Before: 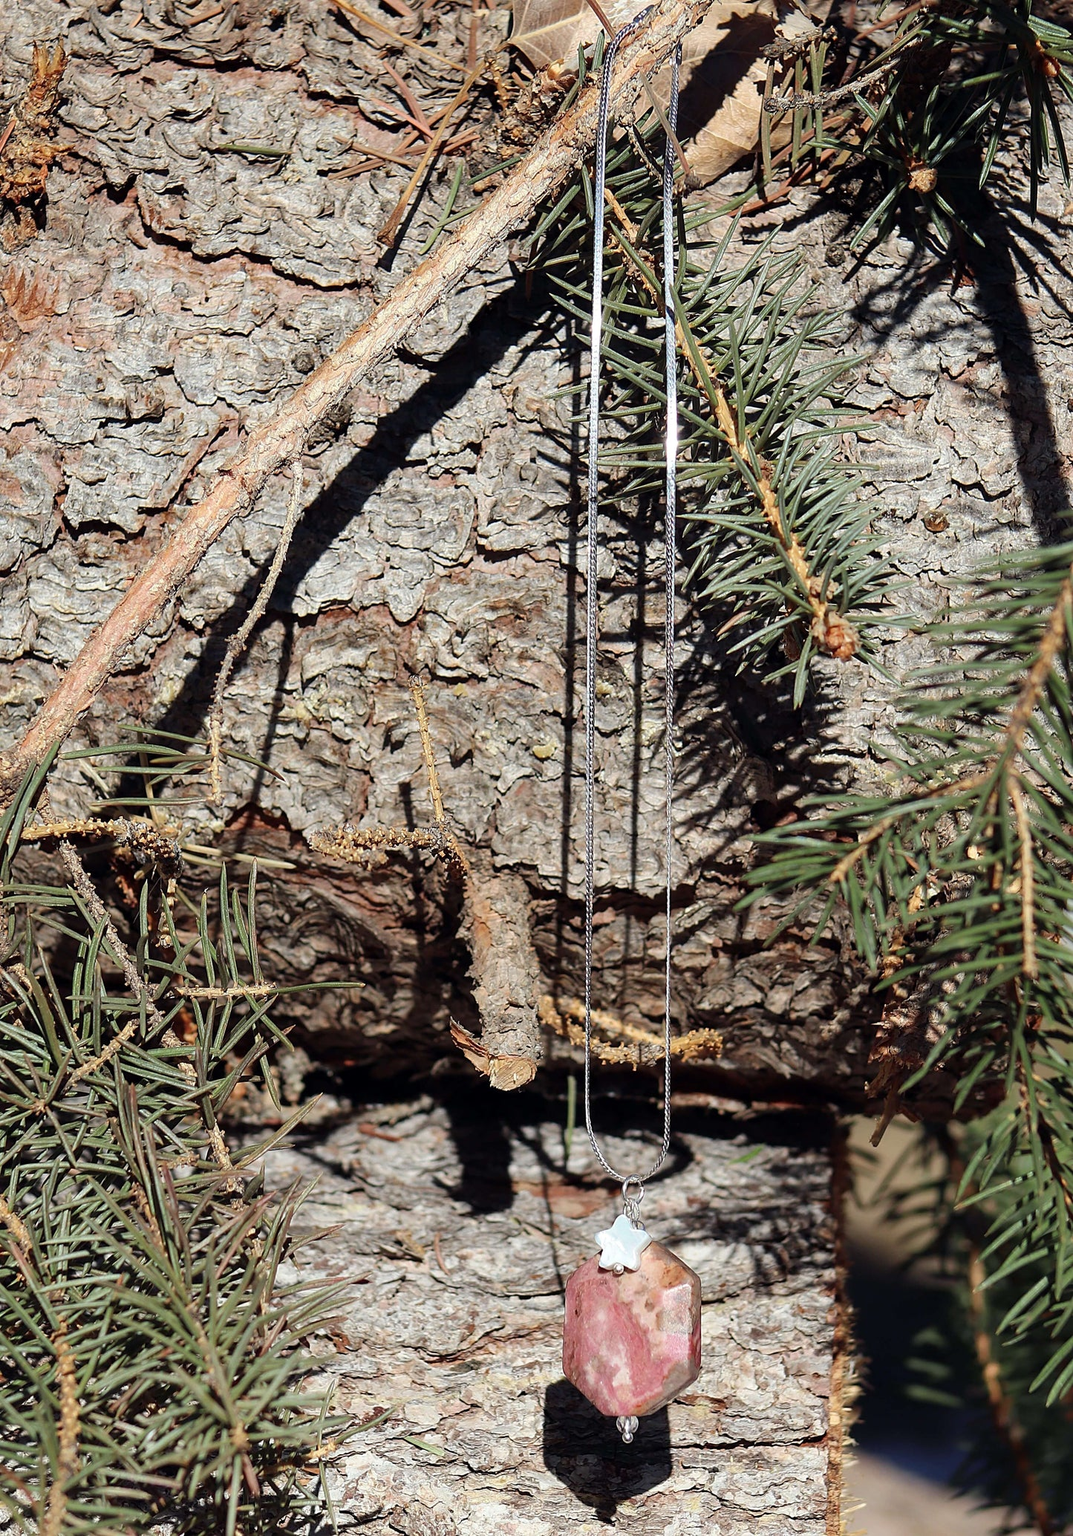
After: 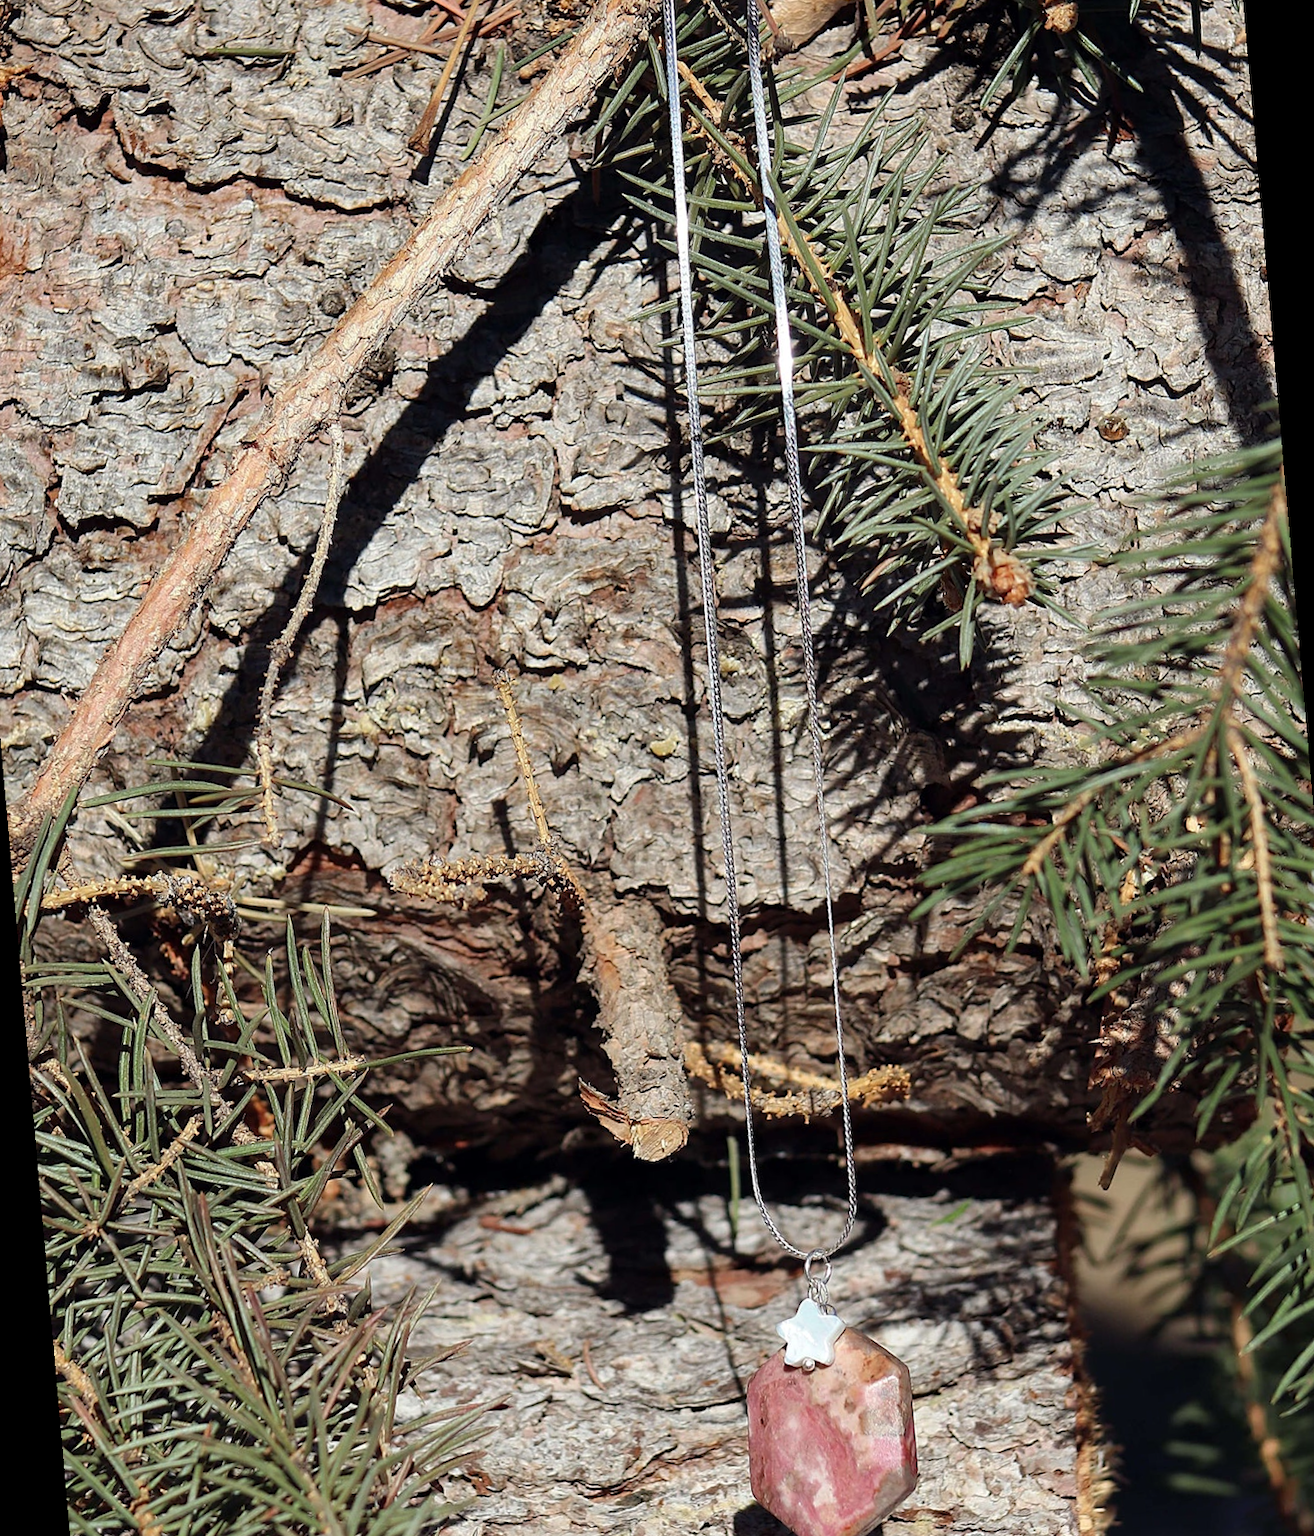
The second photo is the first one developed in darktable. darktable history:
rotate and perspective: rotation -5°, crop left 0.05, crop right 0.952, crop top 0.11, crop bottom 0.89
shadows and highlights: shadows 5, soften with gaussian
